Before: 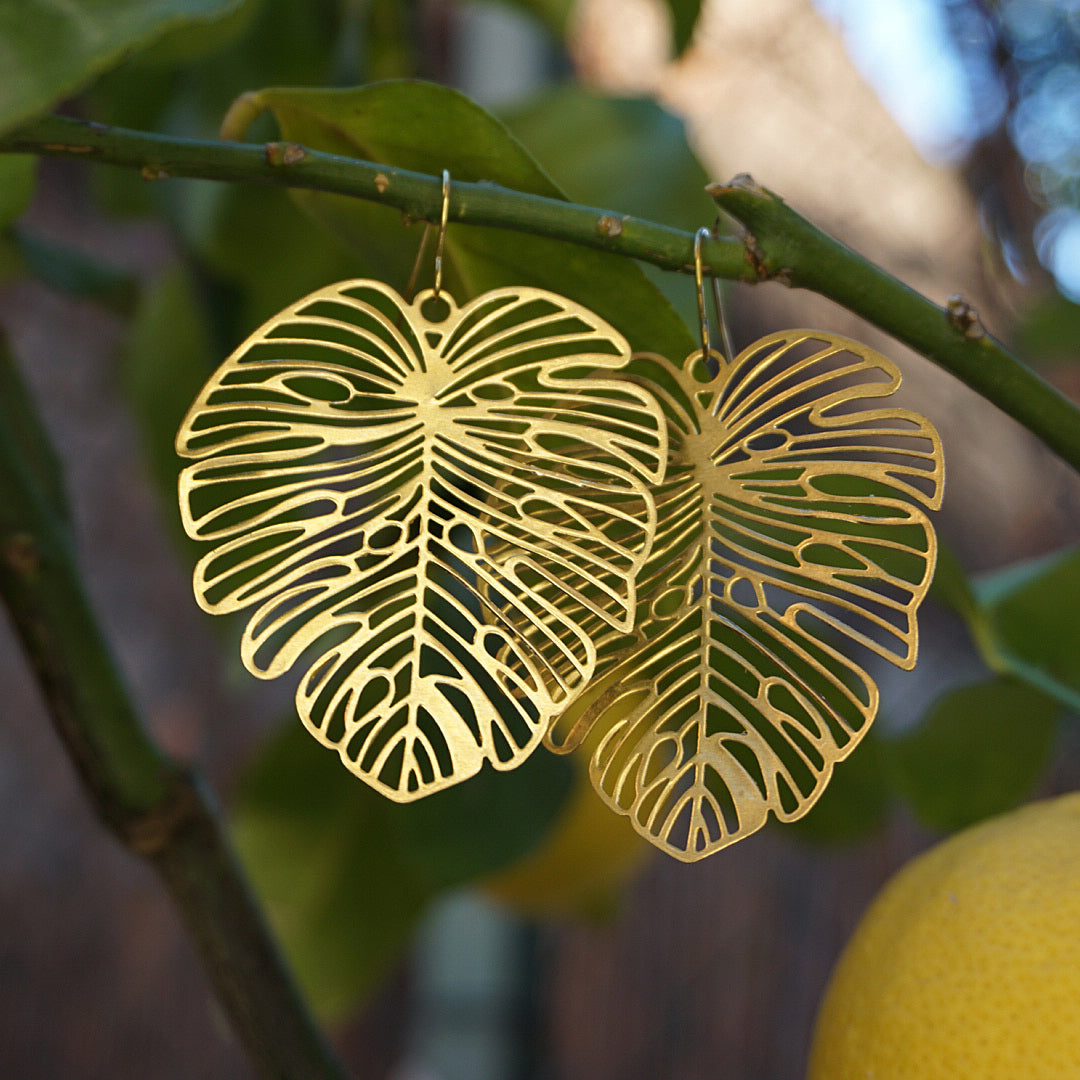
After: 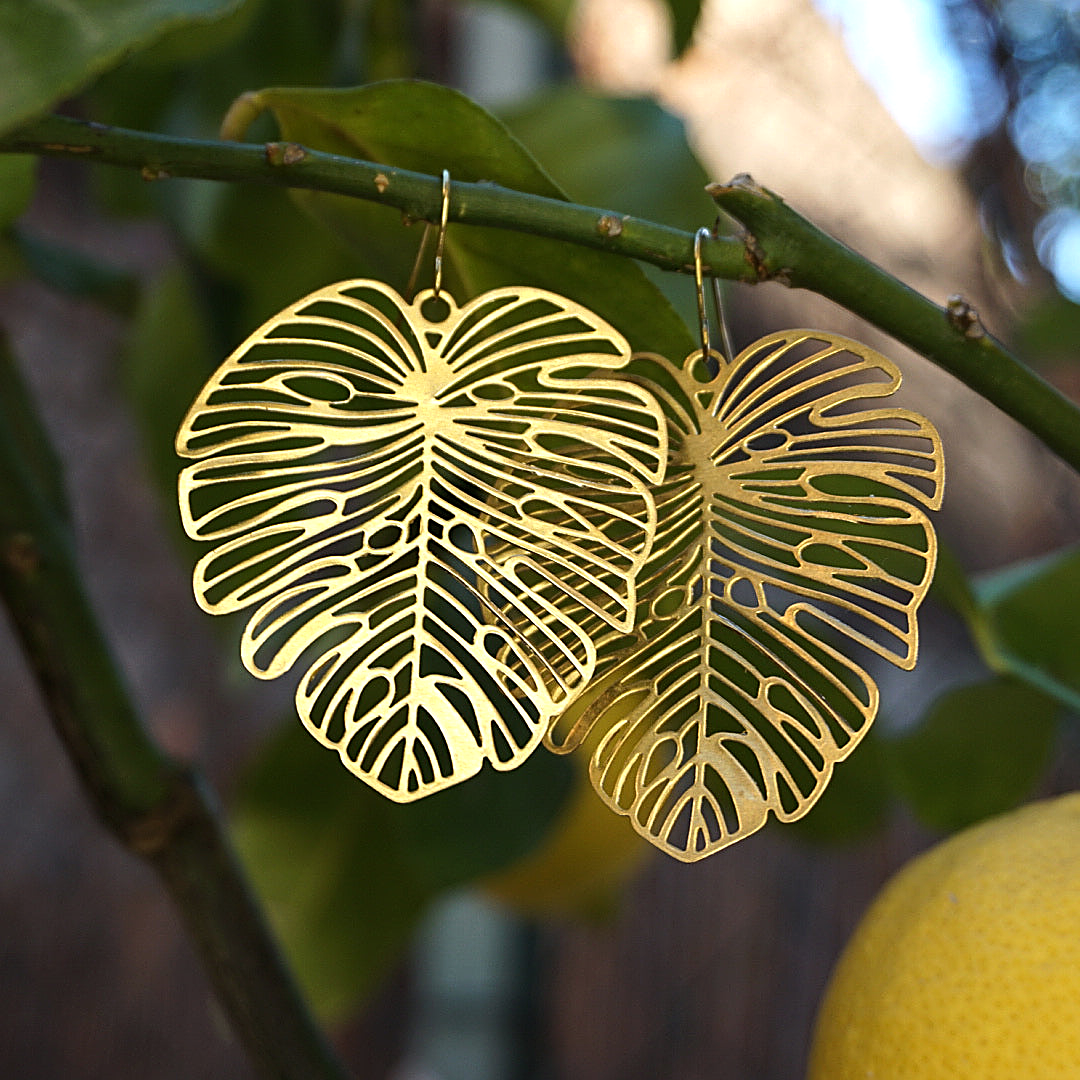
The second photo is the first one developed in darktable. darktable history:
sharpen: on, module defaults
tone equalizer: -8 EV -0.428 EV, -7 EV -0.424 EV, -6 EV -0.363 EV, -5 EV -0.218 EV, -3 EV 0.219 EV, -2 EV 0.341 EV, -1 EV 0.4 EV, +0 EV 0.441 EV, edges refinement/feathering 500, mask exposure compensation -1.57 EV, preserve details no
